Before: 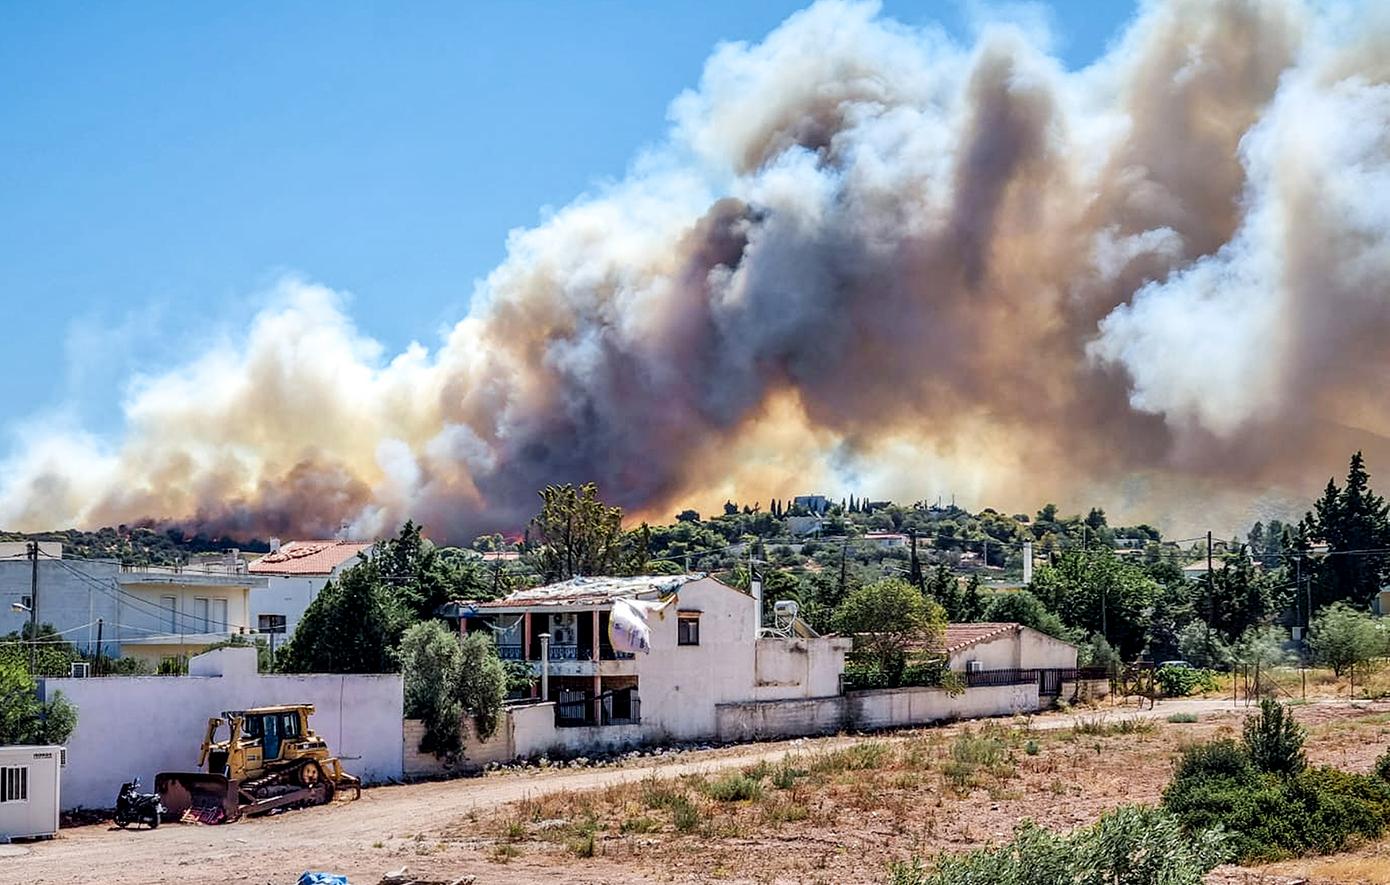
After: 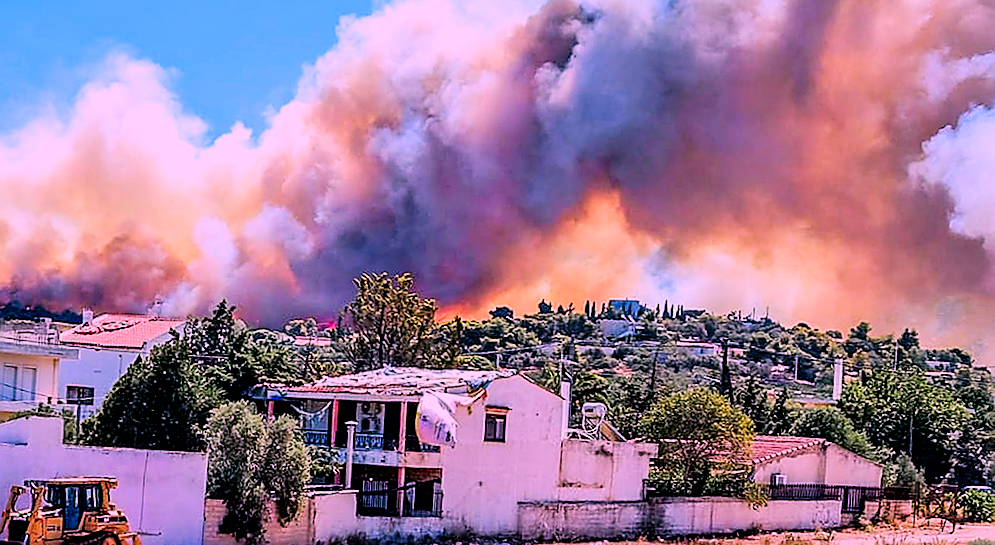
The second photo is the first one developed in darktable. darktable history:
filmic rgb: black relative exposure -8.01 EV, white relative exposure 4.04 EV, hardness 4.18, color science v6 (2022)
color correction: highlights a* 18.87, highlights b* -11.23, saturation 1.68
exposure: exposure 0.207 EV, compensate exposure bias true, compensate highlight preservation false
crop and rotate: angle -3.41°, left 9.74%, top 20.525%, right 12.105%, bottom 12.129%
sharpen: radius 1.405, amount 1.251, threshold 0.802
color zones: curves: ch0 [(0, 0.5) (0.143, 0.5) (0.286, 0.5) (0.429, 0.5) (0.571, 0.5) (0.714, 0.476) (0.857, 0.5) (1, 0.5)]; ch2 [(0, 0.5) (0.143, 0.5) (0.286, 0.5) (0.429, 0.5) (0.571, 0.5) (0.714, 0.487) (0.857, 0.5) (1, 0.5)]
